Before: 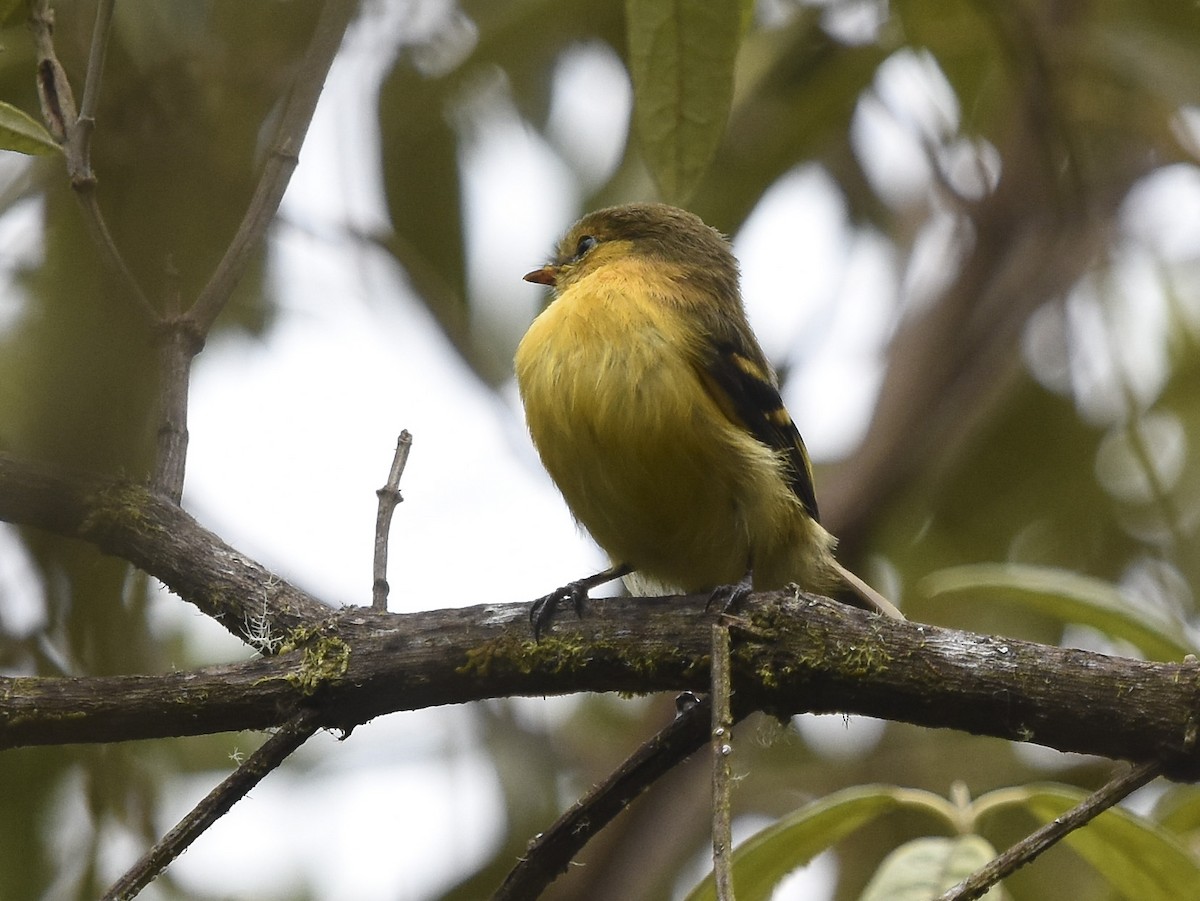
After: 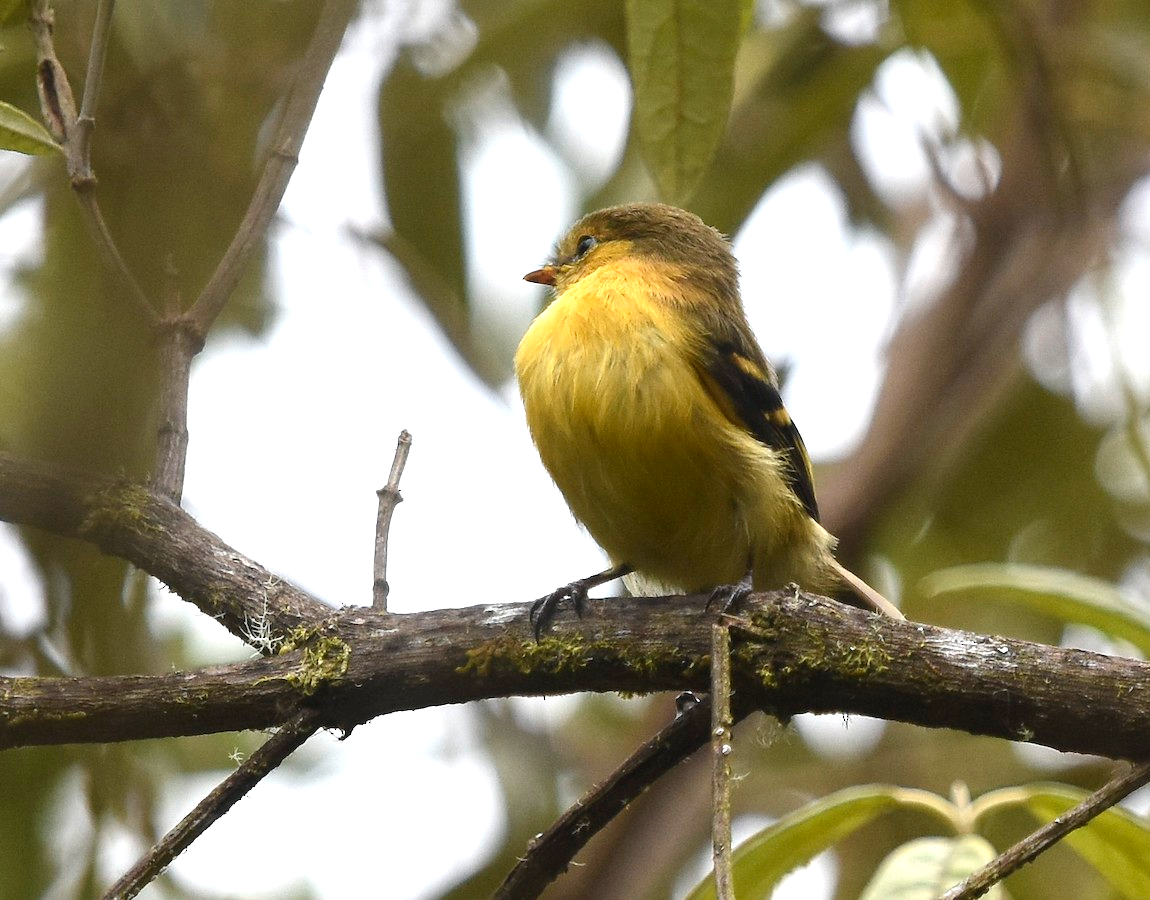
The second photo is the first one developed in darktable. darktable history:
crop: right 4.126%, bottom 0.031%
exposure: exposure 0.657 EV, compensate highlight preservation false
